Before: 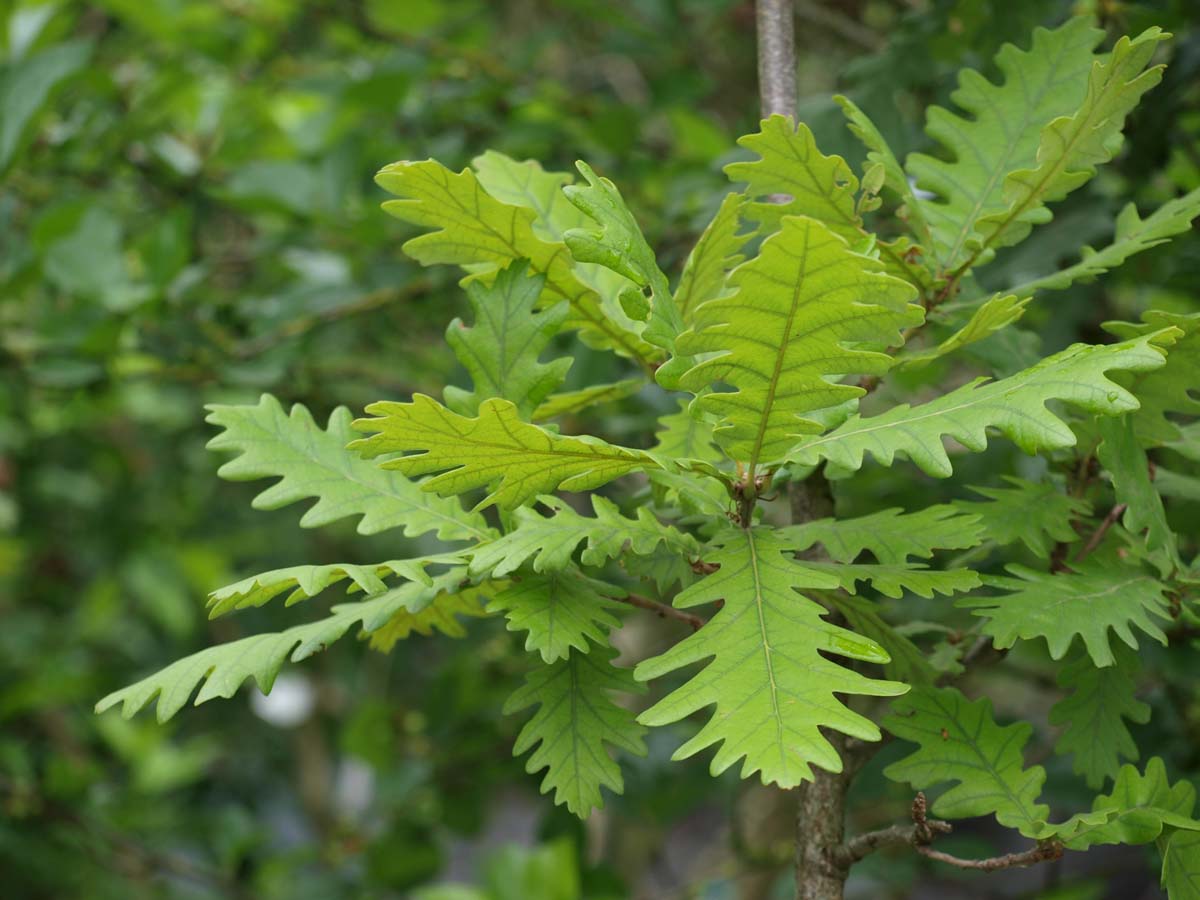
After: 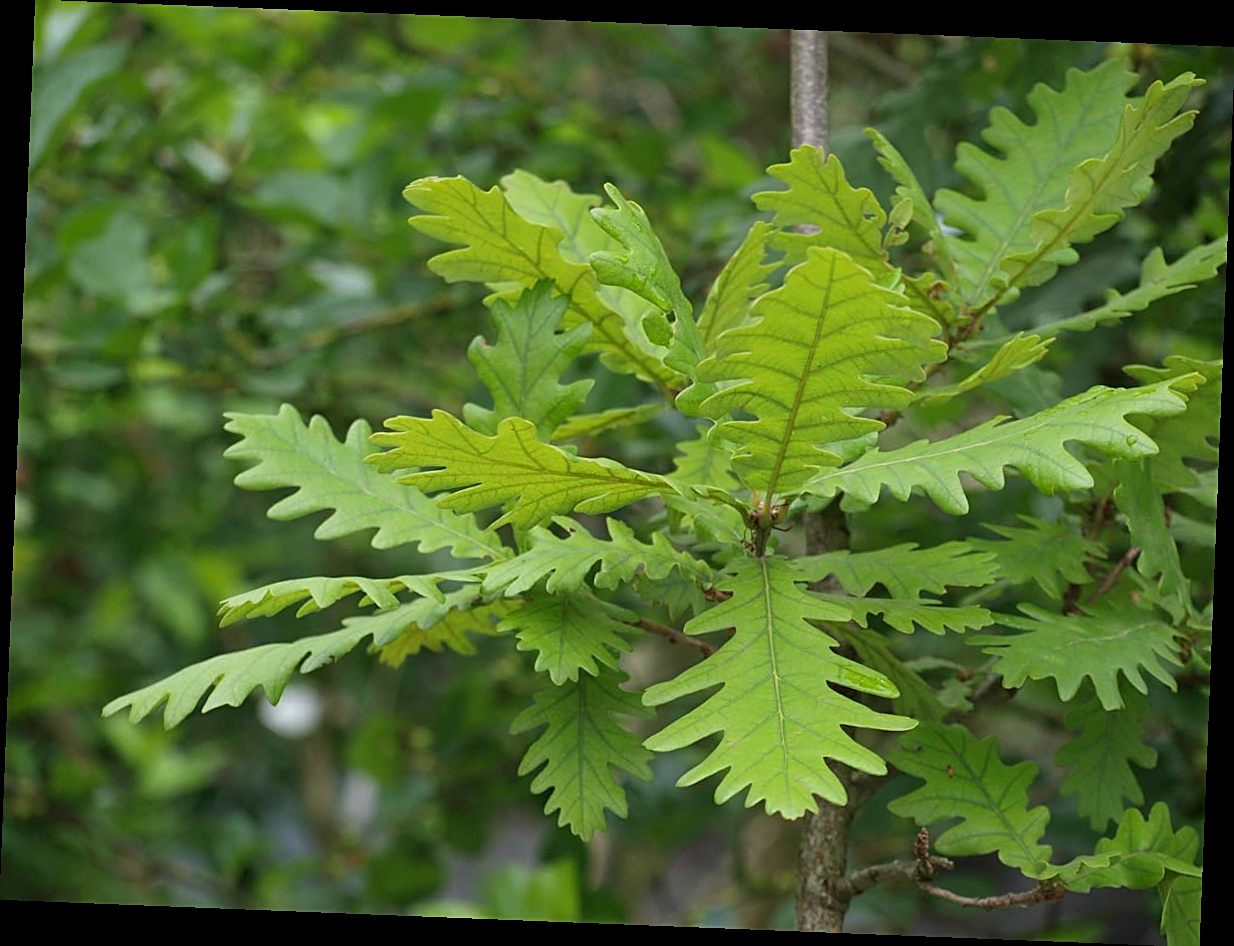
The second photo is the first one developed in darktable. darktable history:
sharpen: on, module defaults
rotate and perspective: rotation 2.27°, automatic cropping off
